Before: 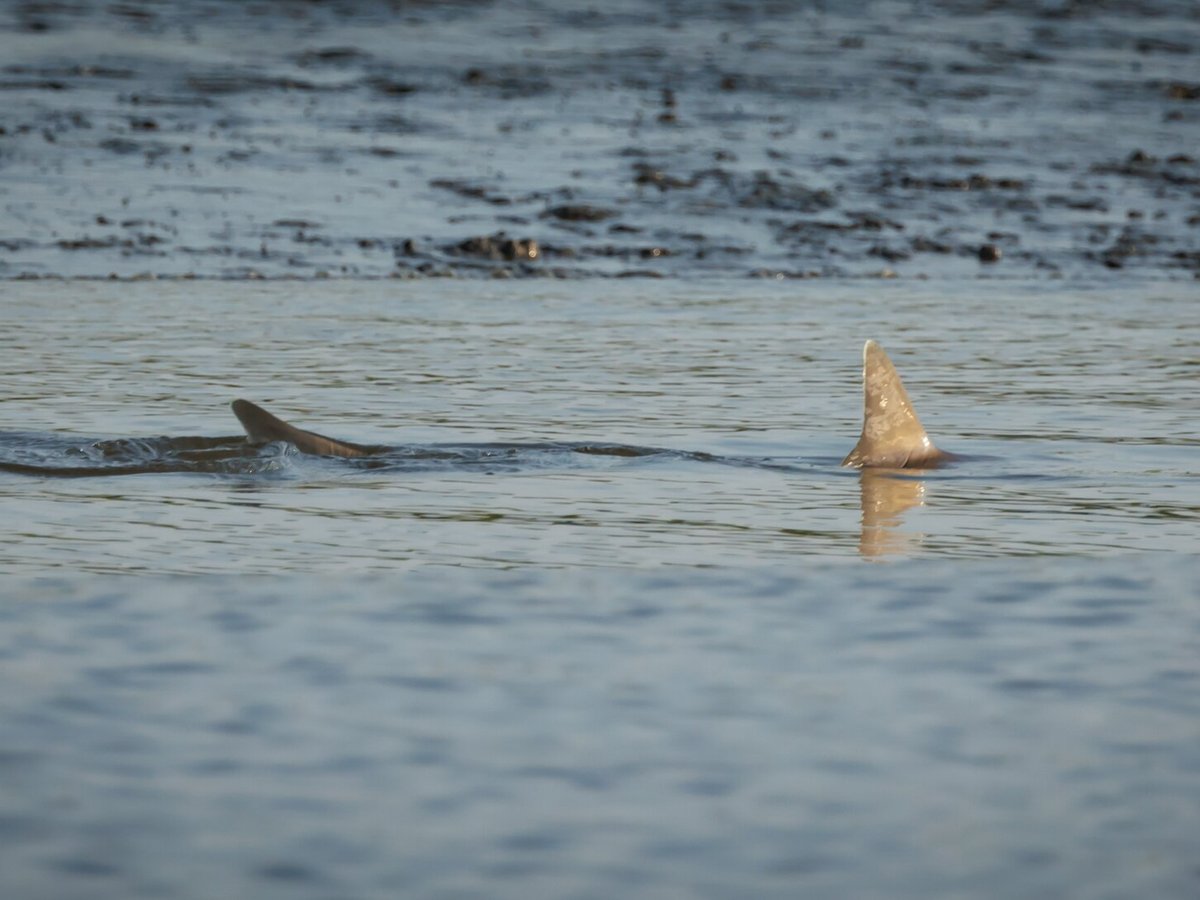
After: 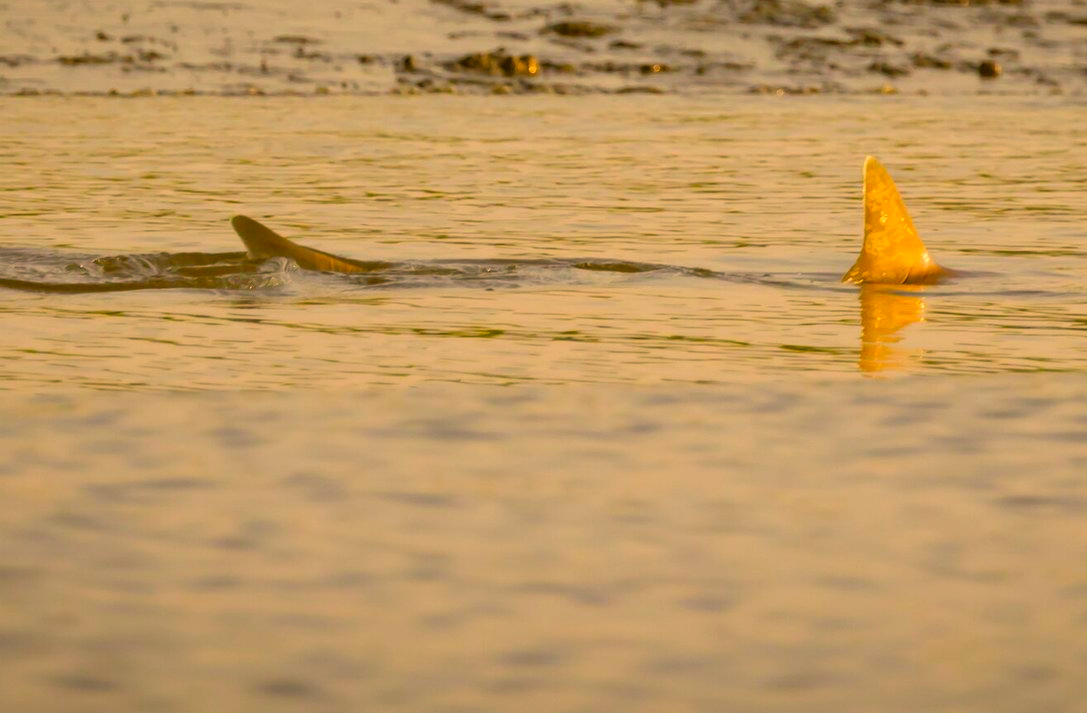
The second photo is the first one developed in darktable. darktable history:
color calibration: illuminant custom, x 0.348, y 0.366, temperature 4910.56 K
crop: top 20.532%, right 9.397%, bottom 0.217%
contrast brightness saturation: brightness 0.141
color correction: highlights a* 11.04, highlights b* 30.76, shadows a* 2.65, shadows b* 18.18, saturation 1.76
